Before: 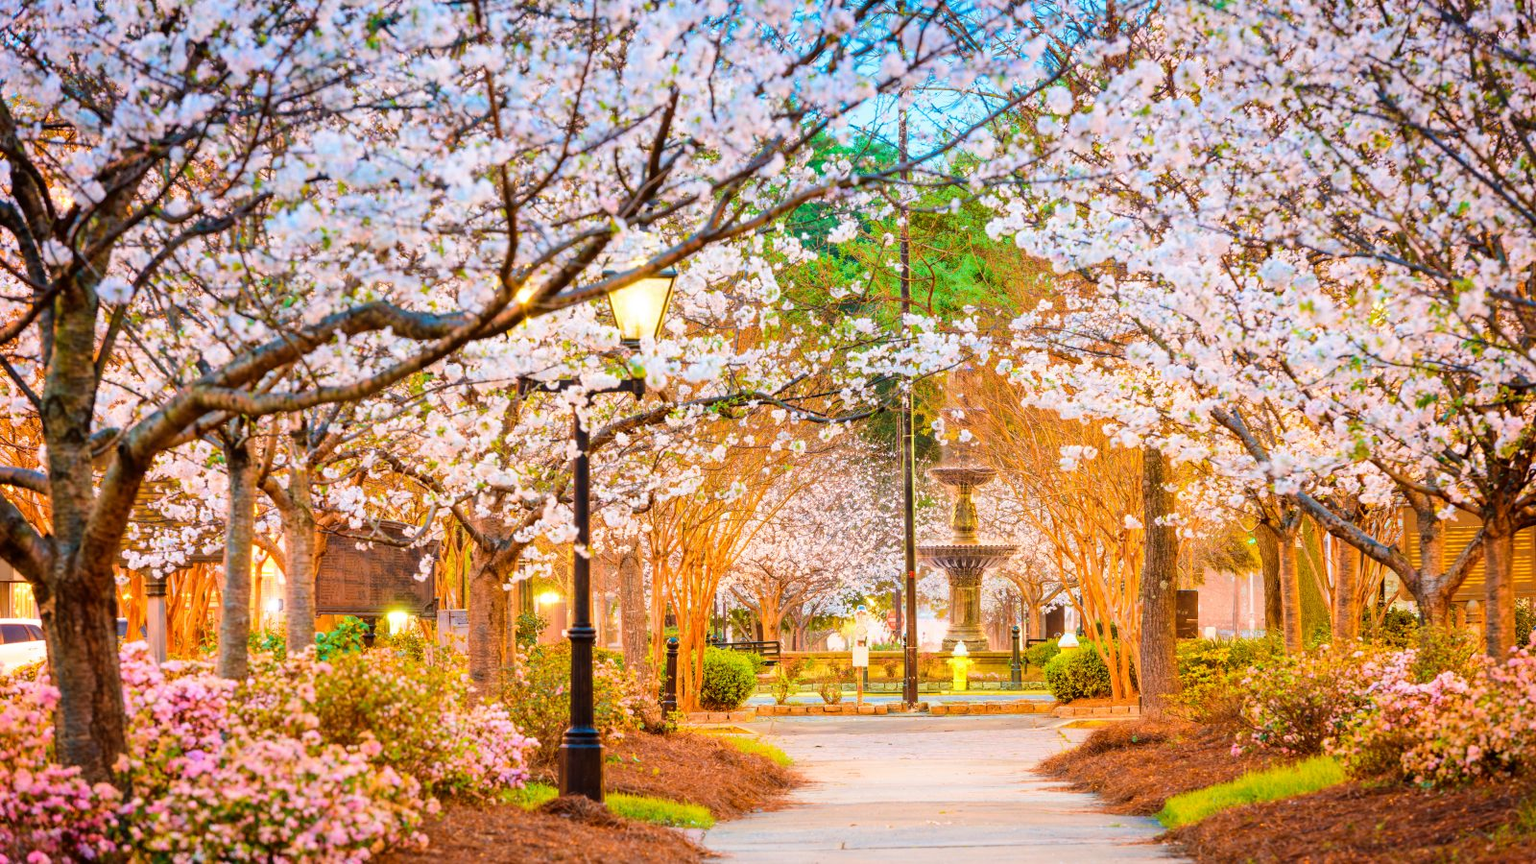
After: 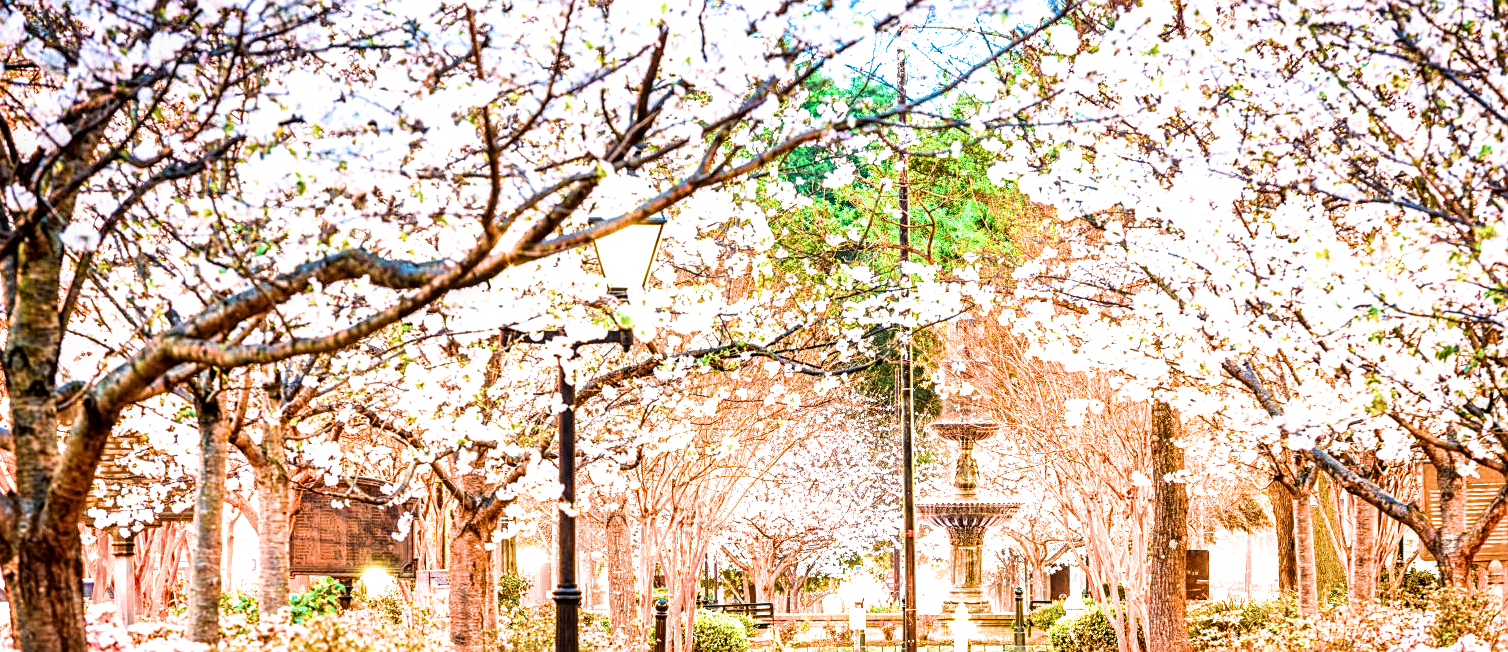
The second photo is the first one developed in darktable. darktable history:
local contrast: highlights 42%, shadows 59%, detail 137%, midtone range 0.518
sharpen: on, module defaults
crop: left 2.484%, top 7.31%, right 3.23%, bottom 20.16%
exposure: black level correction 0, exposure 0.703 EV, compensate highlight preservation false
filmic rgb: black relative exposure -9.1 EV, white relative exposure 2.31 EV, hardness 7.47, iterations of high-quality reconstruction 0
tone equalizer: edges refinement/feathering 500, mask exposure compensation -1.57 EV, preserve details no
